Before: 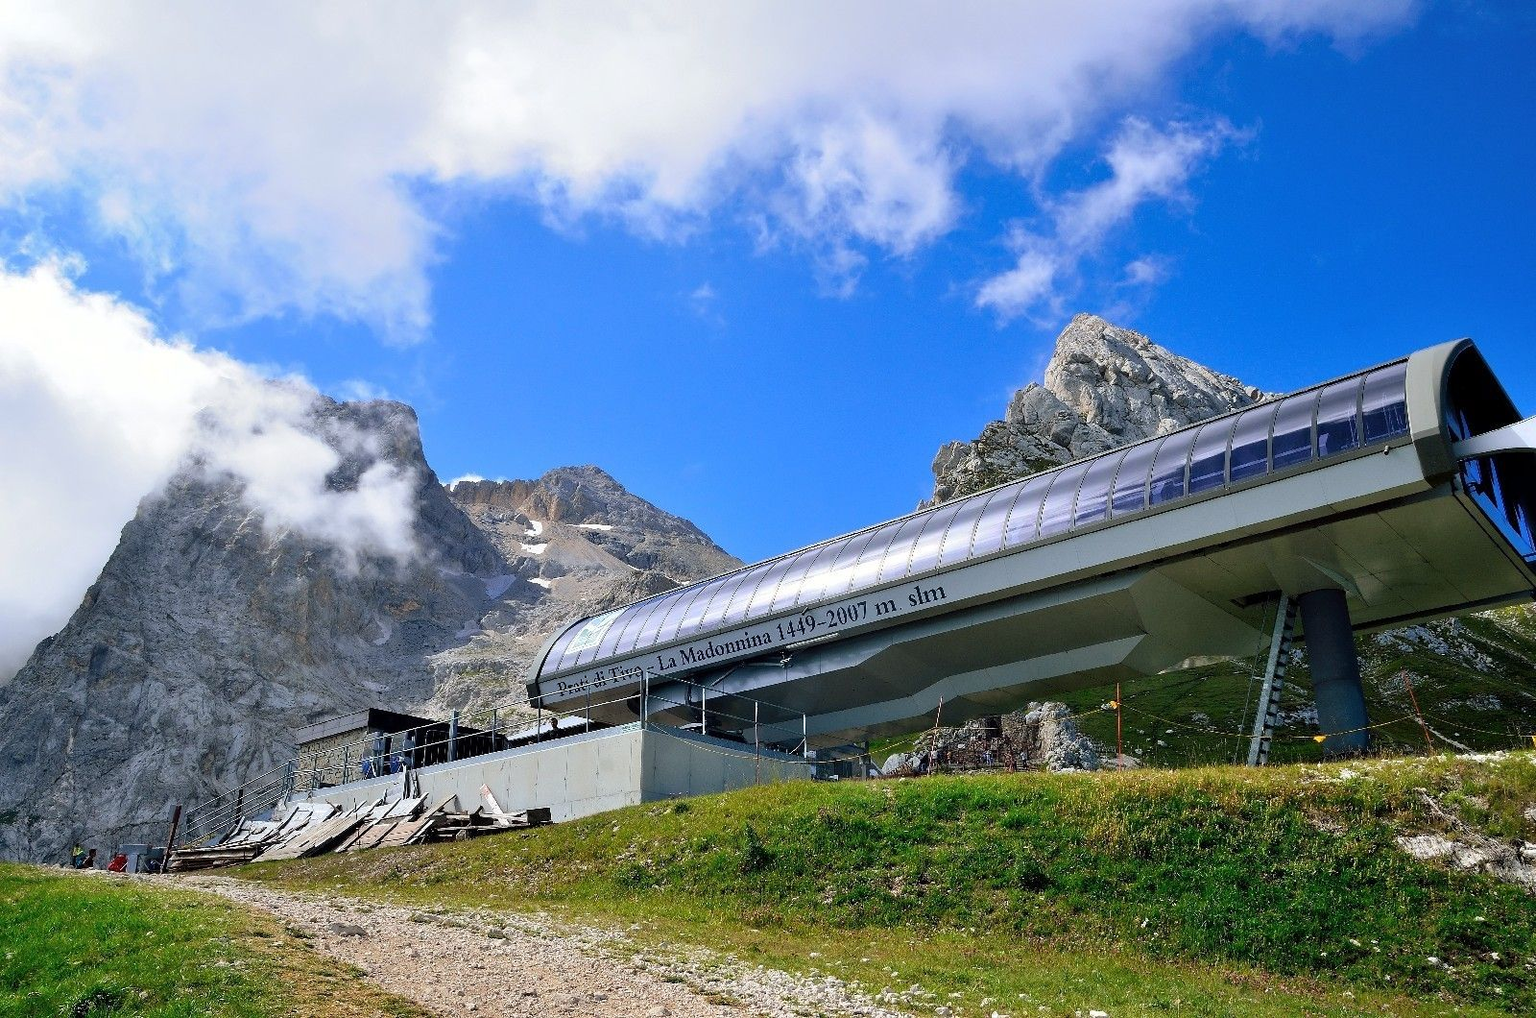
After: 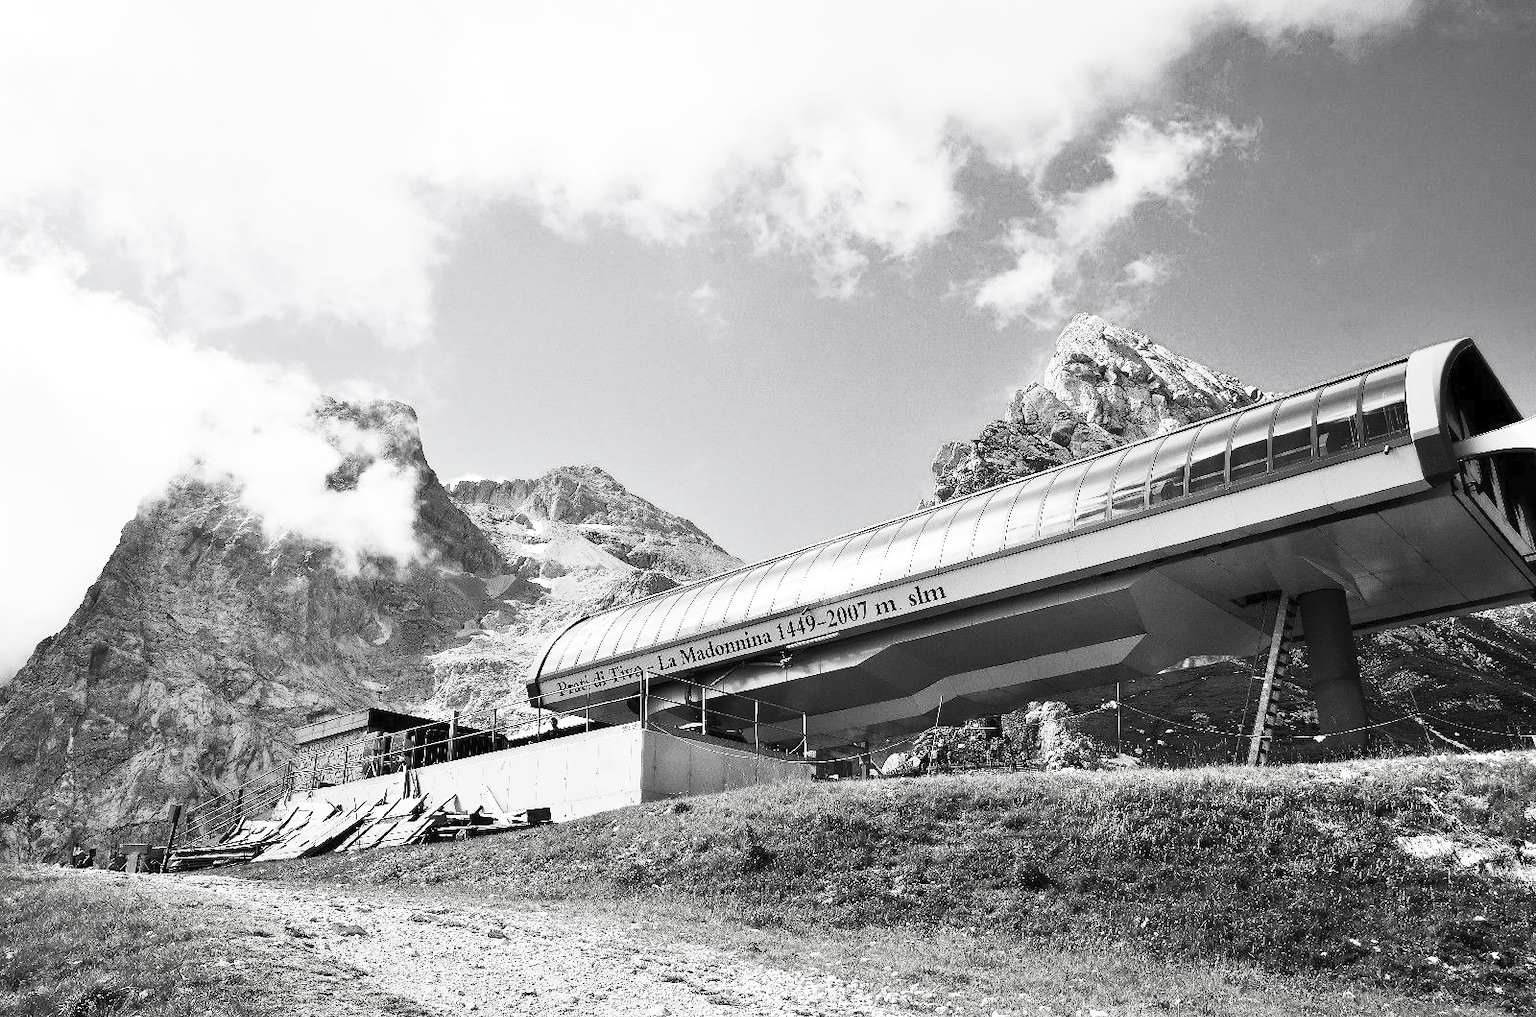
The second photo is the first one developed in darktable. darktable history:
contrast brightness saturation: contrast 0.536, brightness 0.469, saturation -0.98
